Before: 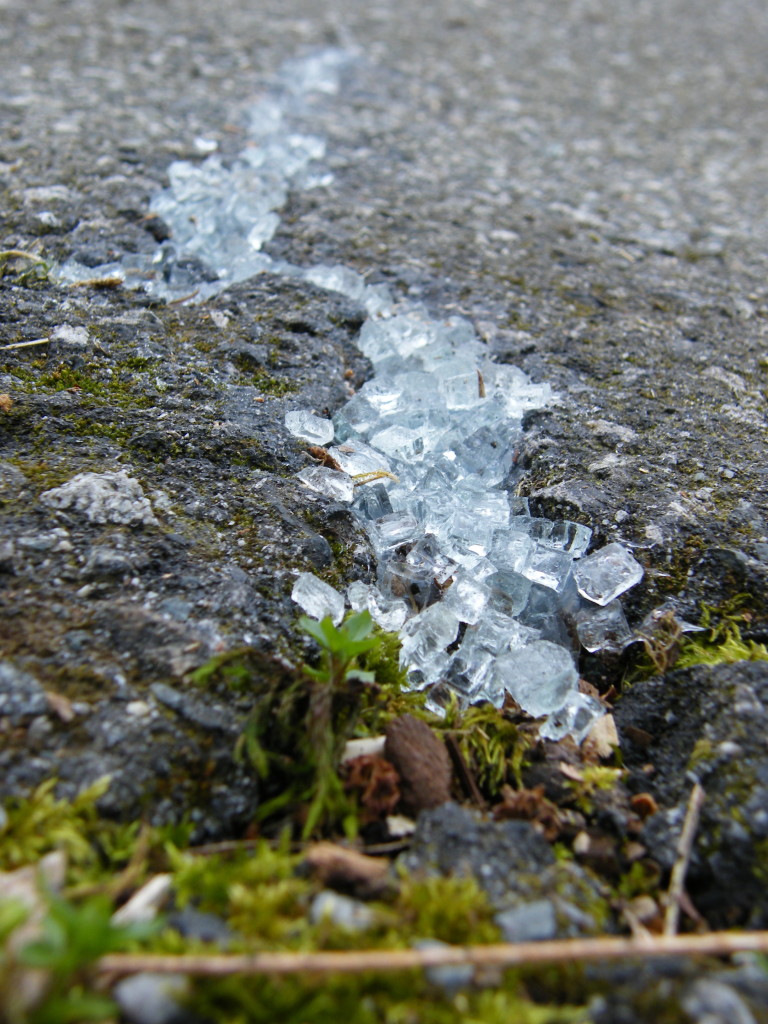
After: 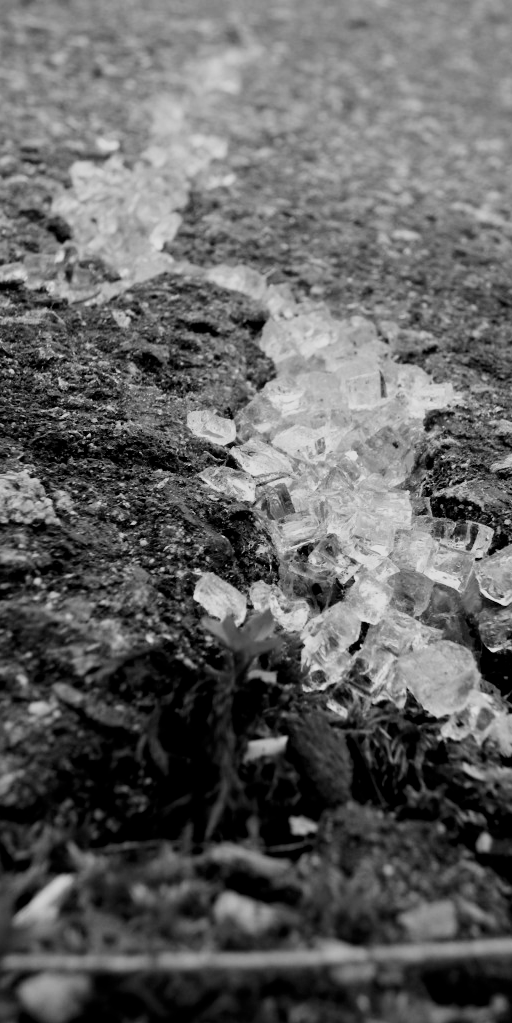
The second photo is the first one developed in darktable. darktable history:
color balance rgb: perceptual saturation grading › global saturation 20%, perceptual saturation grading › highlights -49.05%, perceptual saturation grading › shadows 25.114%, perceptual brilliance grading › global brilliance 12.268%, global vibrance 33.675%
filmic rgb: black relative exposure -7.65 EV, white relative exposure 4.56 EV, hardness 3.61
exposure: black level correction 0.007, compensate highlight preservation false
contrast brightness saturation: brightness -0.213, saturation 0.085
color calibration: output gray [0.22, 0.42, 0.37, 0], illuminant custom, x 0.367, y 0.392, temperature 4437.45 K
crop and rotate: left 12.799%, right 20.49%
